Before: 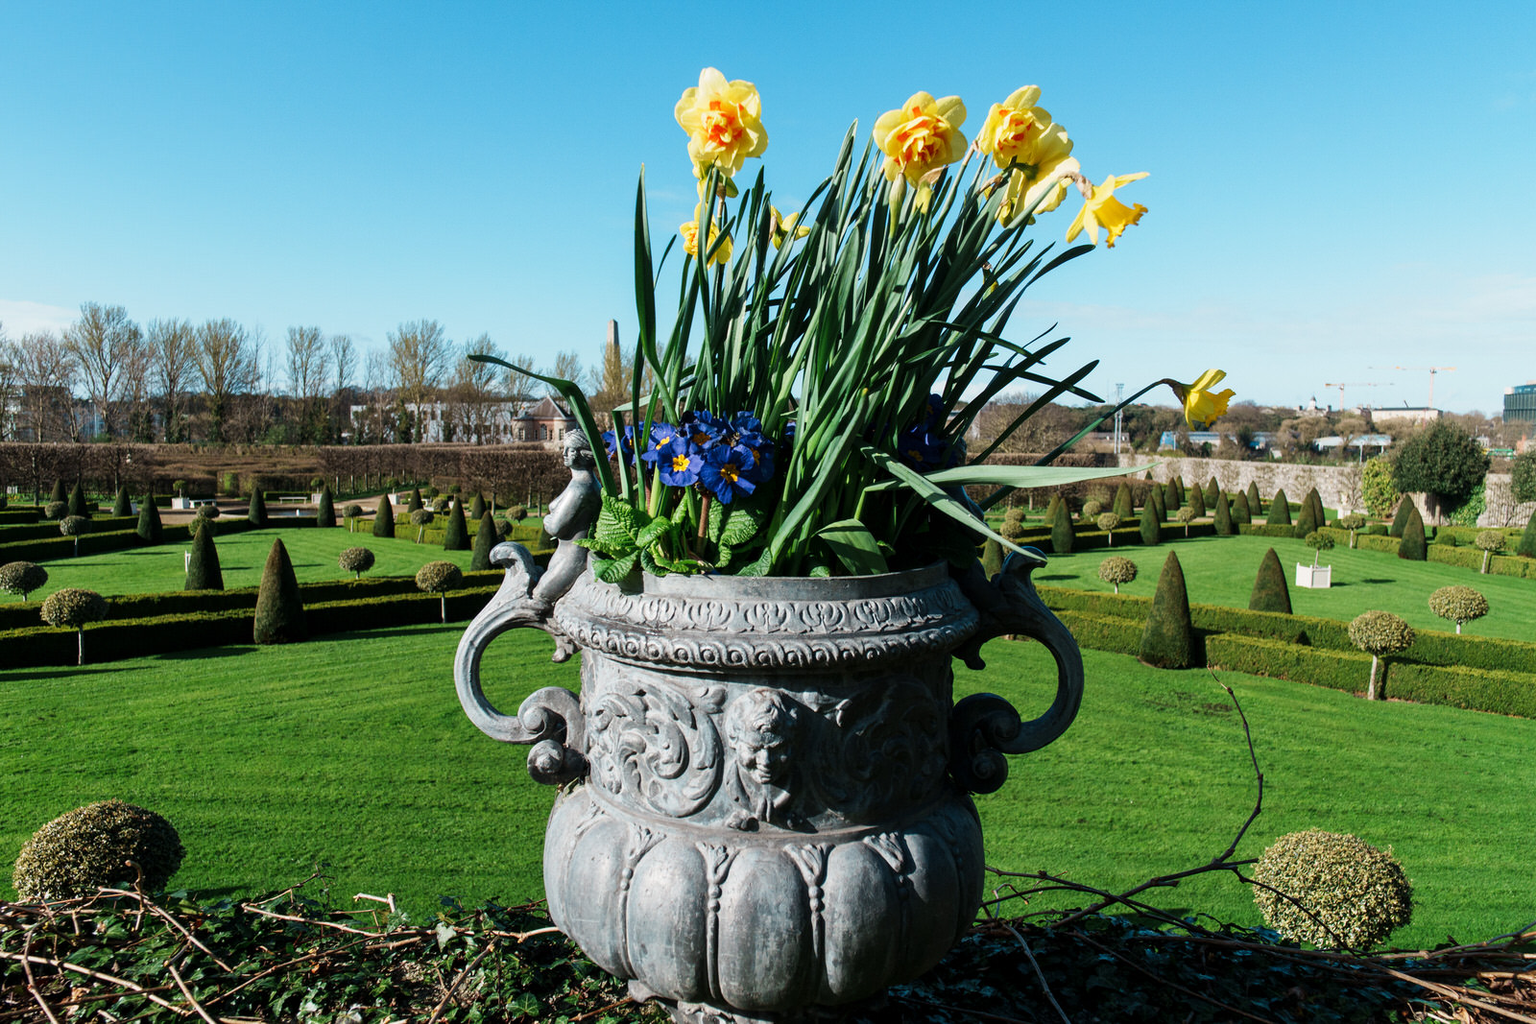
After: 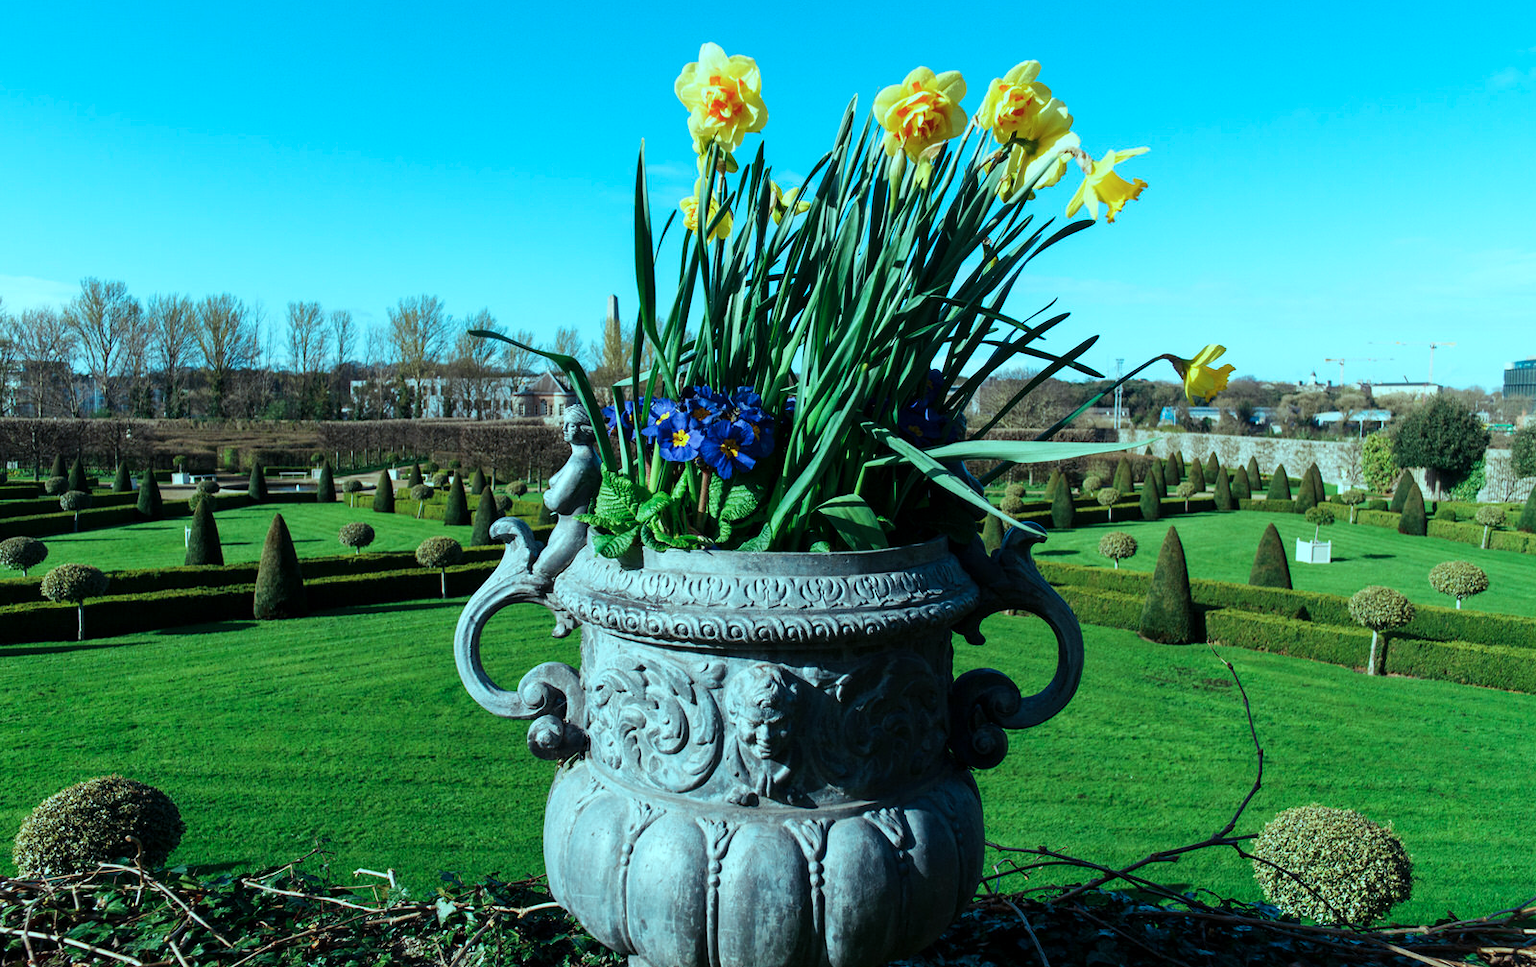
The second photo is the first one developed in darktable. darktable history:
white balance: red 0.98, blue 1.034
crop and rotate: top 2.479%, bottom 3.018%
color balance rgb: shadows lift › chroma 7.23%, shadows lift › hue 246.48°, highlights gain › chroma 5.38%, highlights gain › hue 196.93°, white fulcrum 1 EV
